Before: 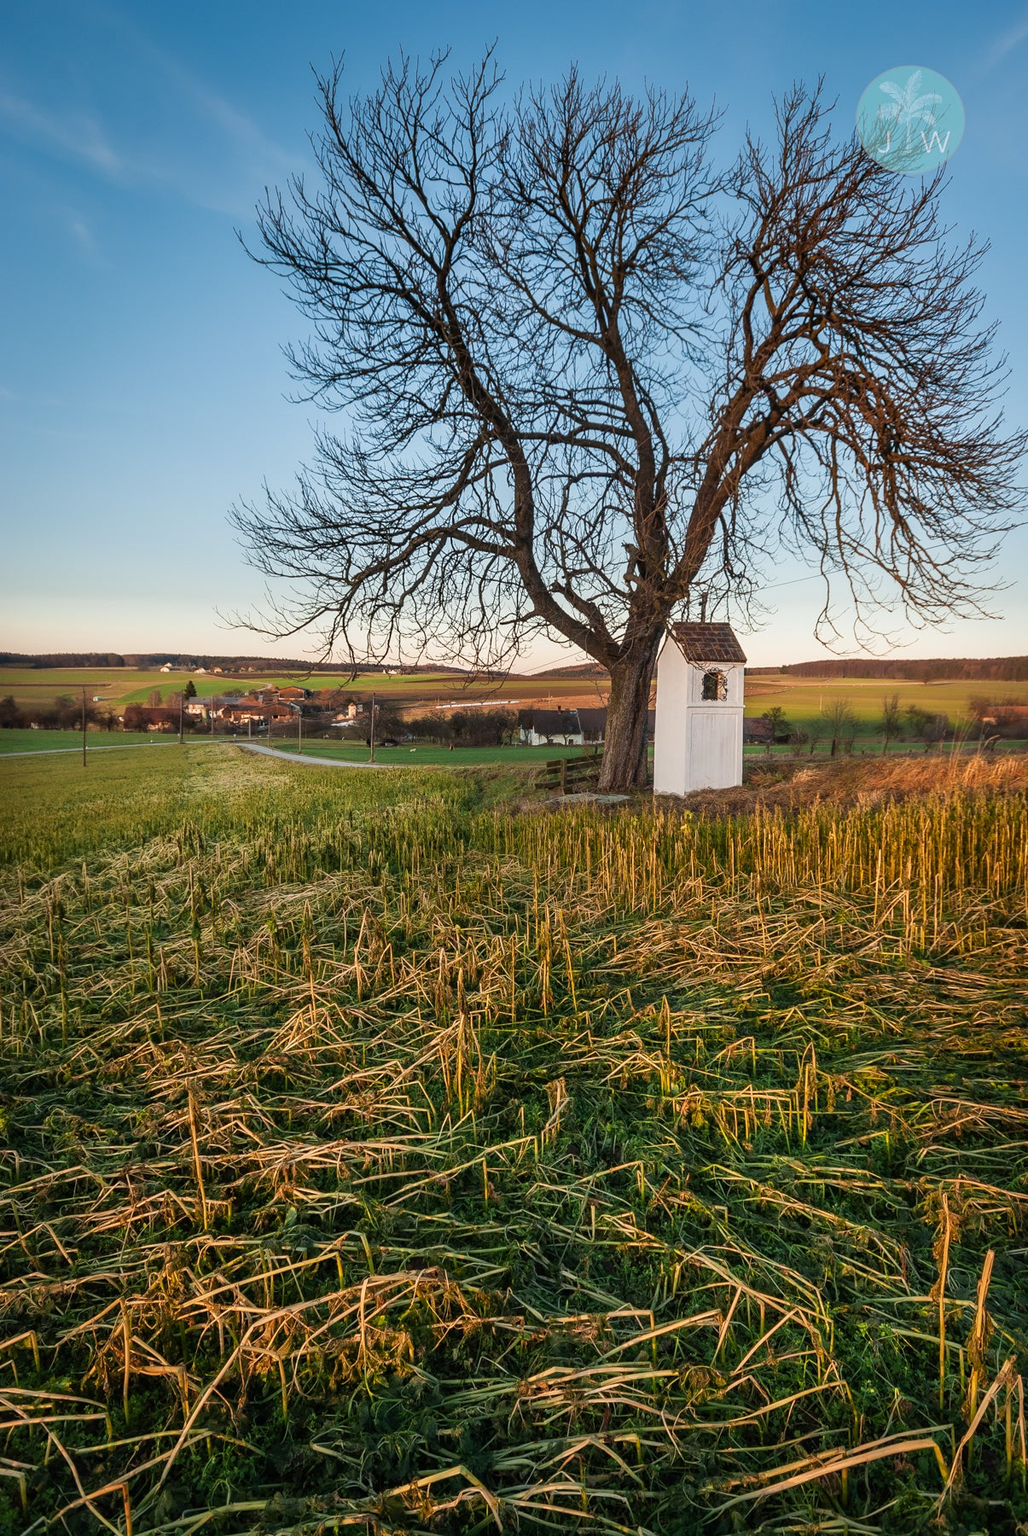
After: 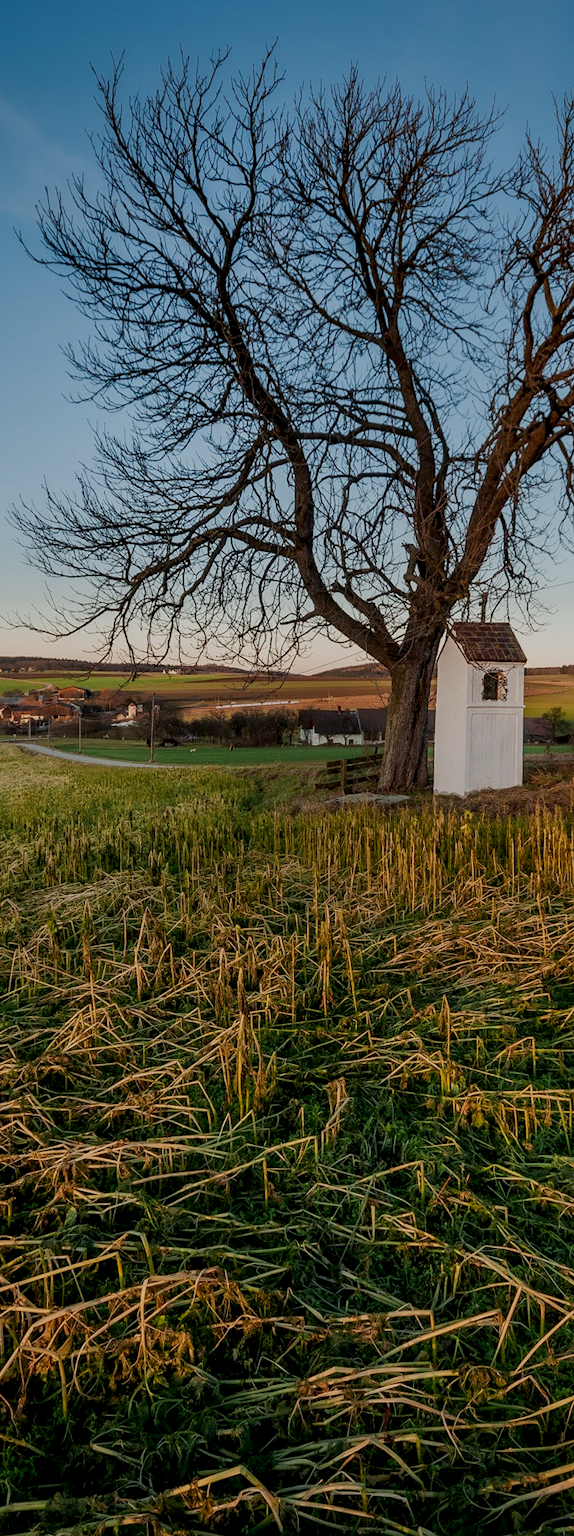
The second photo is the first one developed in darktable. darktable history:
crop: left 21.449%, right 22.634%
exposure: black level correction 0.009, exposure -0.659 EV, compensate exposure bias true, compensate highlight preservation false
